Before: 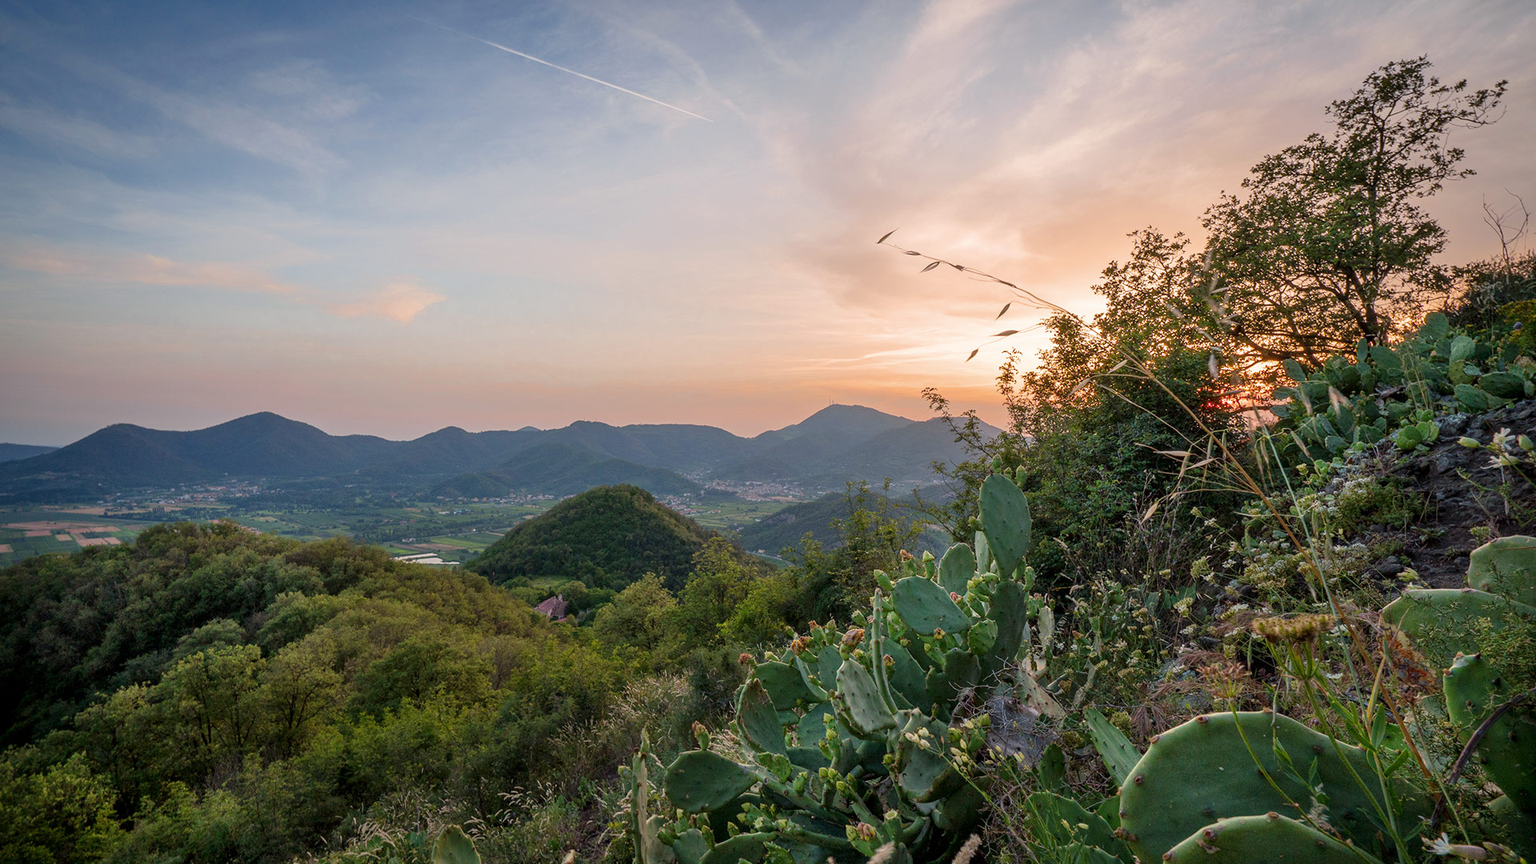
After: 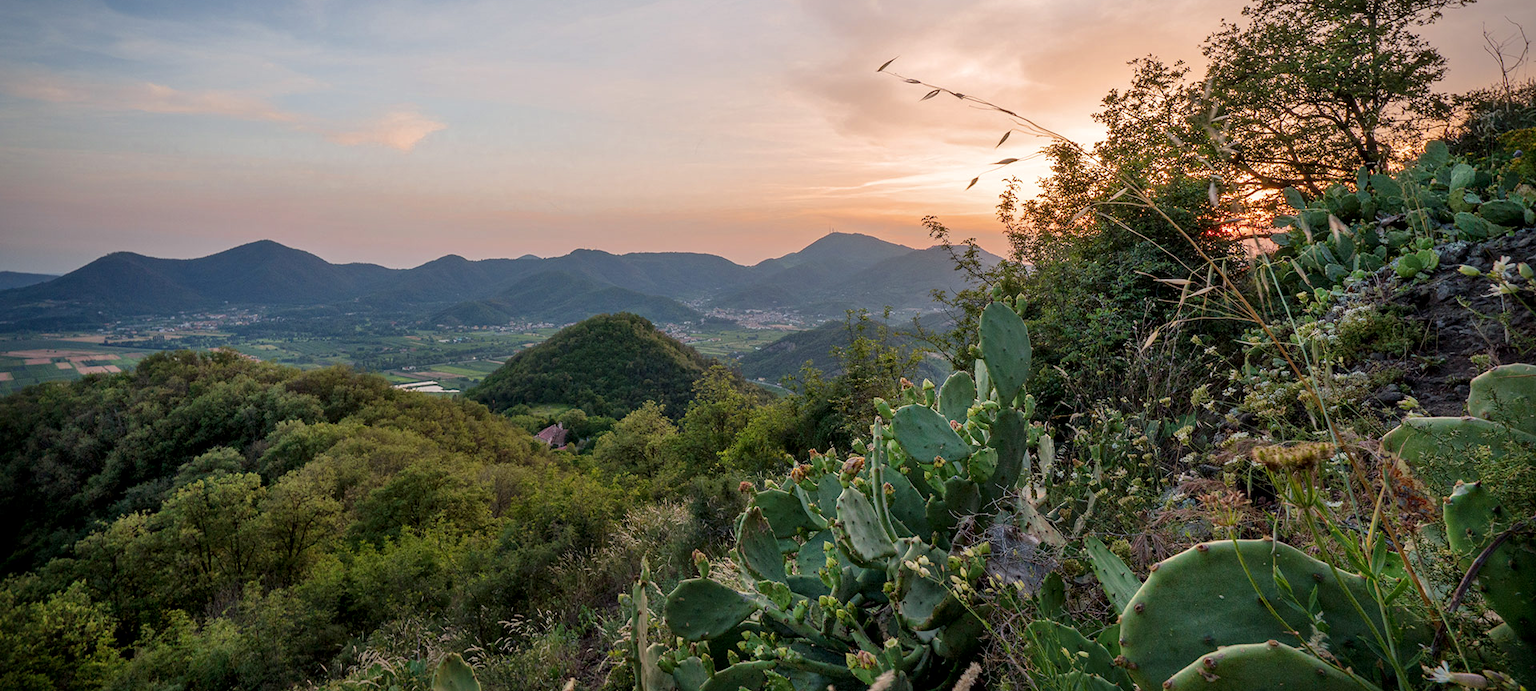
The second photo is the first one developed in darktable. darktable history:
crop and rotate: top 19.998%
local contrast: mode bilateral grid, contrast 20, coarseness 50, detail 120%, midtone range 0.2
exposure: exposure -0.021 EV, compensate highlight preservation false
